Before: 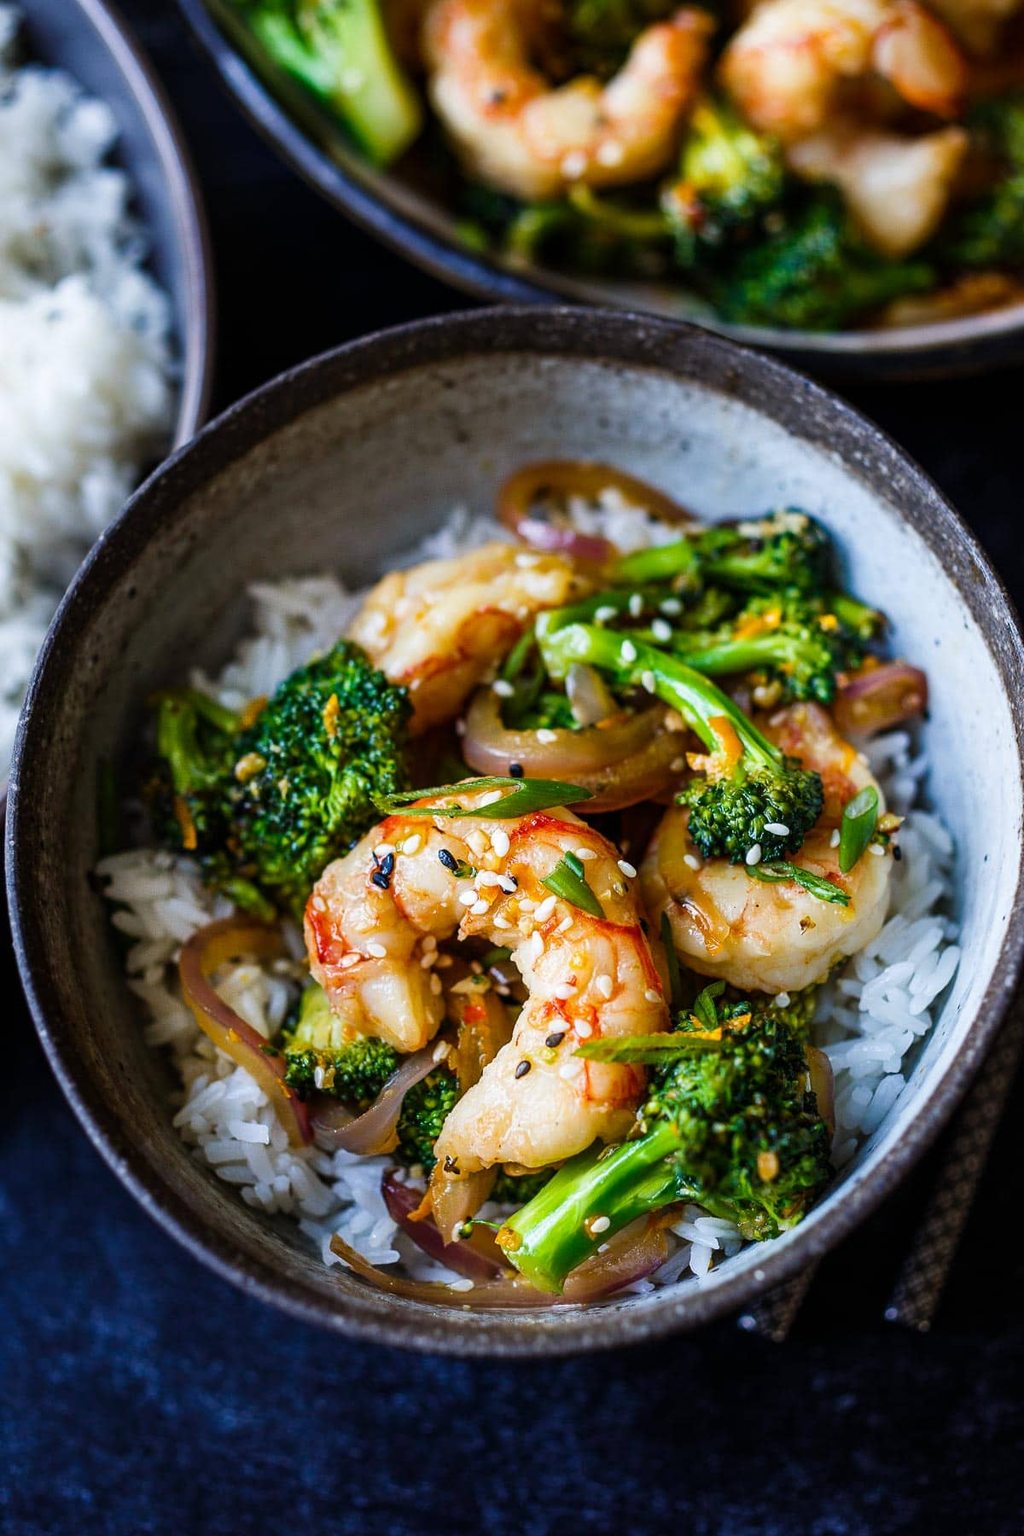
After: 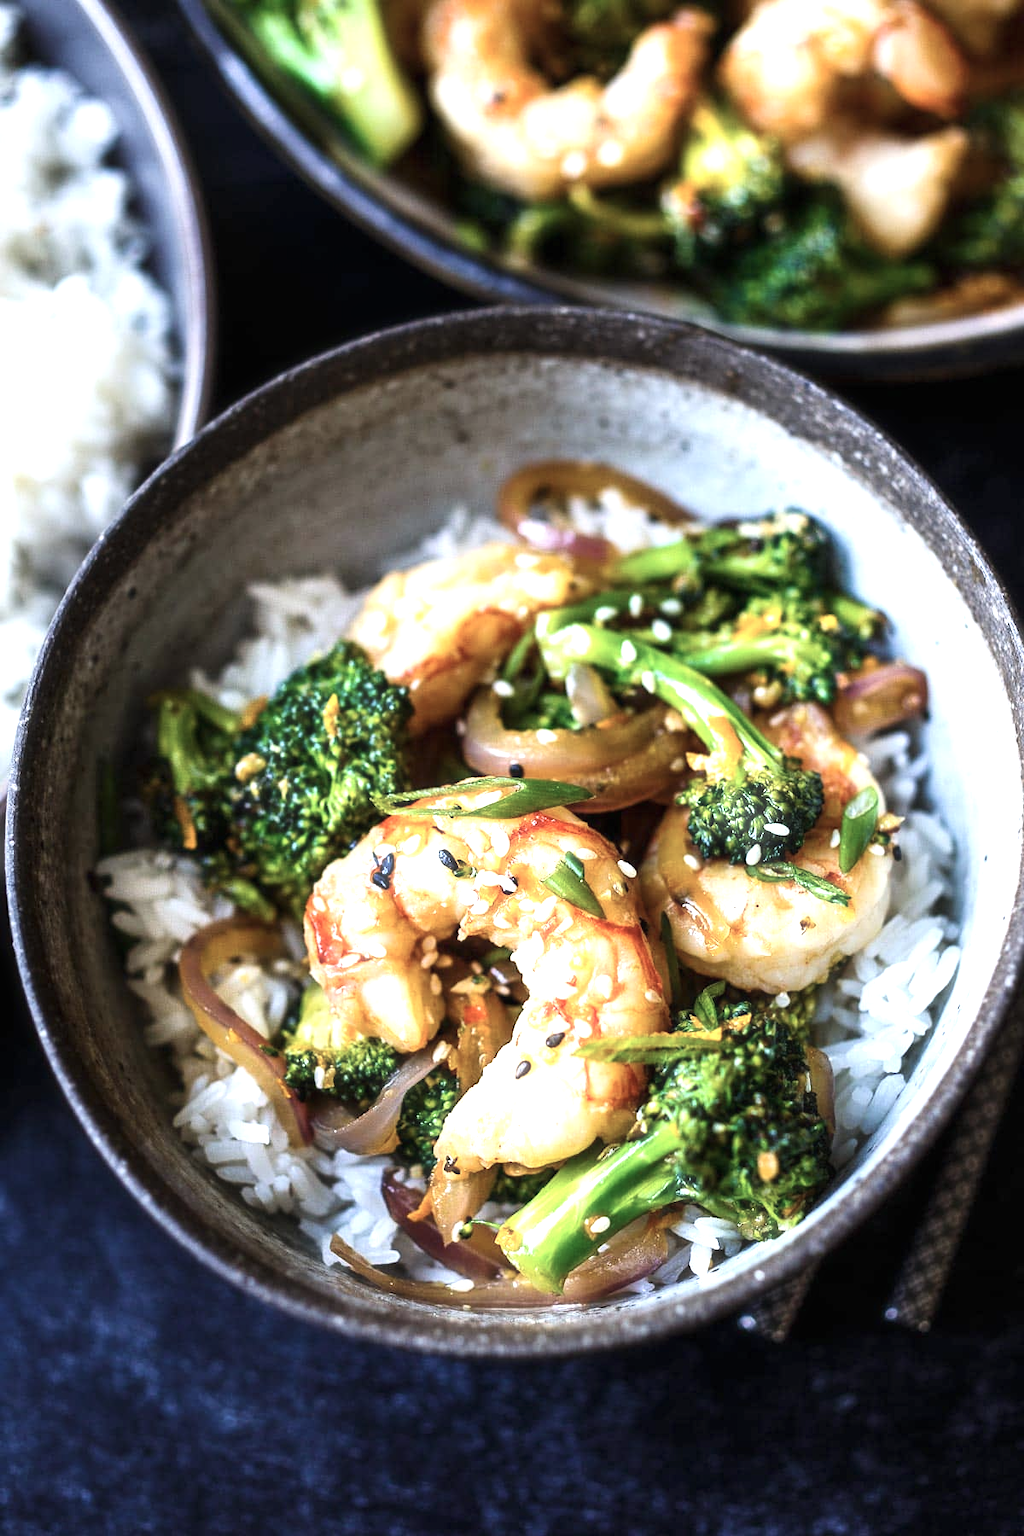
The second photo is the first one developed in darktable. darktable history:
exposure: black level correction 0, exposure 1.001 EV, compensate highlight preservation false
haze removal: strength -0.096, compatibility mode true, adaptive false
contrast brightness saturation: contrast 0.099, saturation -0.281
